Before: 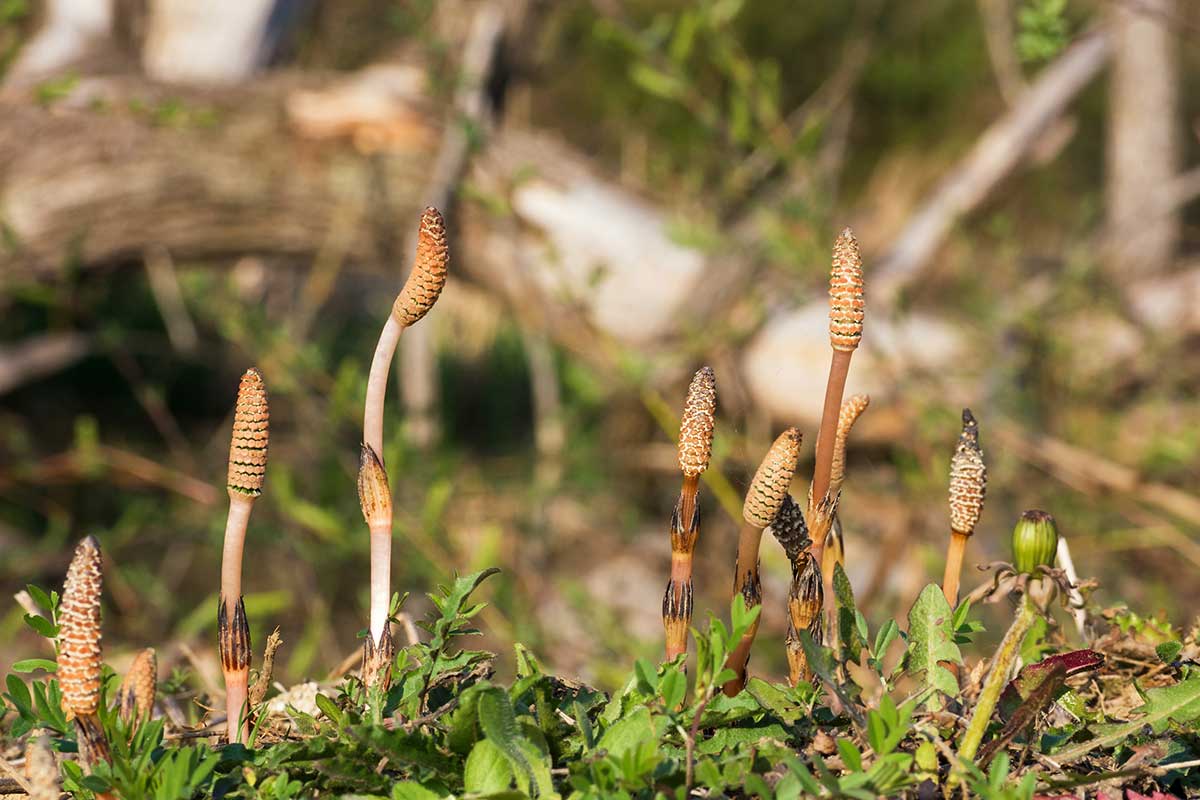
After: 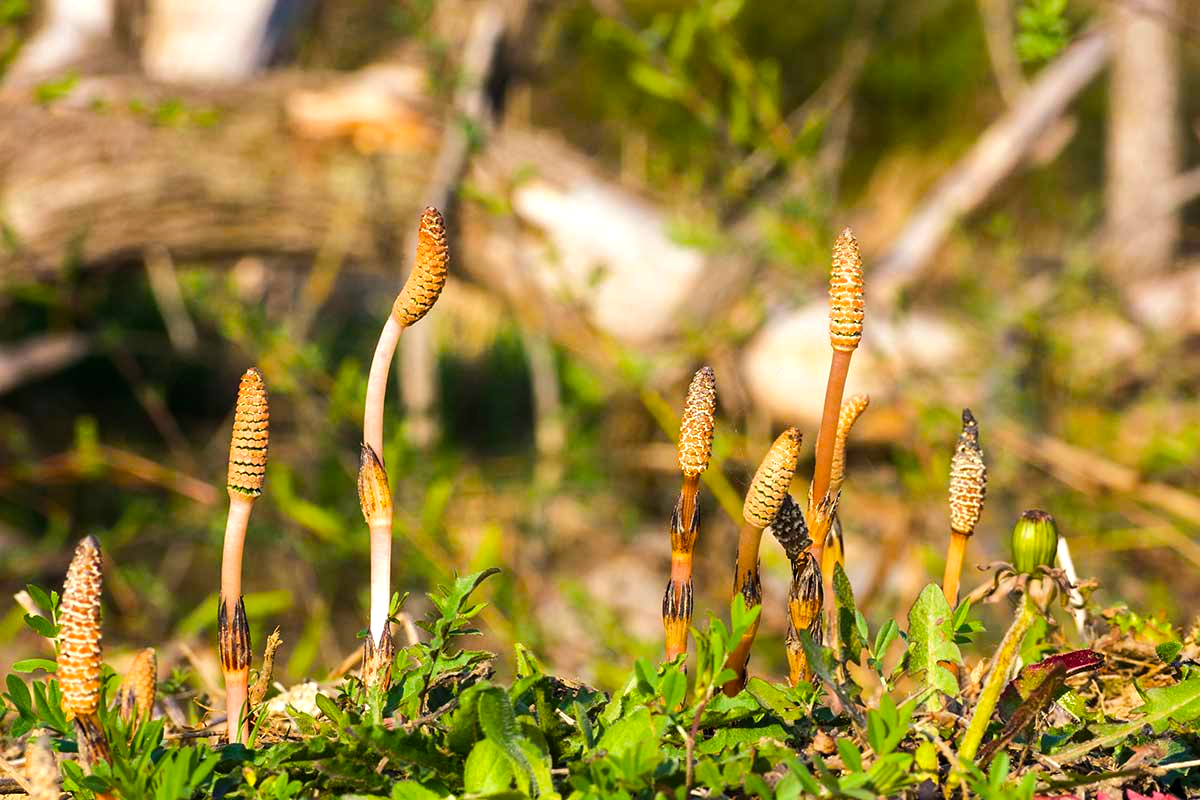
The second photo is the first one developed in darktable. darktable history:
color balance rgb: perceptual saturation grading › global saturation 25%, perceptual brilliance grading › mid-tones 10%, perceptual brilliance grading › shadows 15%, global vibrance 20%
tone equalizer: -8 EV -0.417 EV, -7 EV -0.389 EV, -6 EV -0.333 EV, -5 EV -0.222 EV, -3 EV 0.222 EV, -2 EV 0.333 EV, -1 EV 0.389 EV, +0 EV 0.417 EV, edges refinement/feathering 500, mask exposure compensation -1.57 EV, preserve details no
